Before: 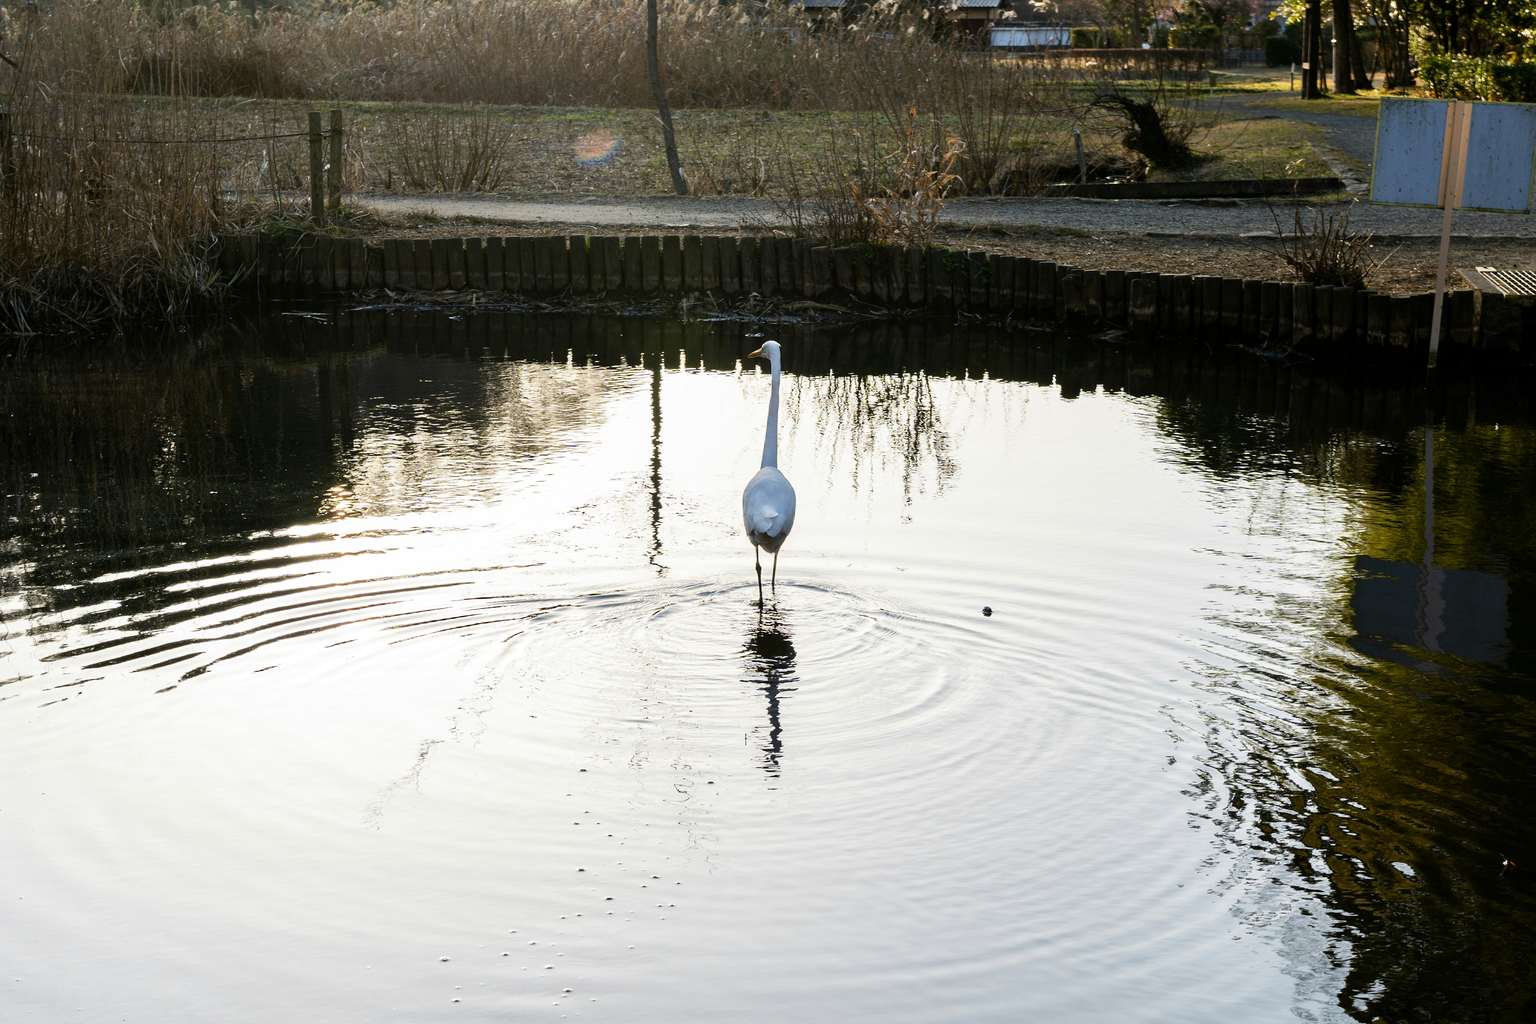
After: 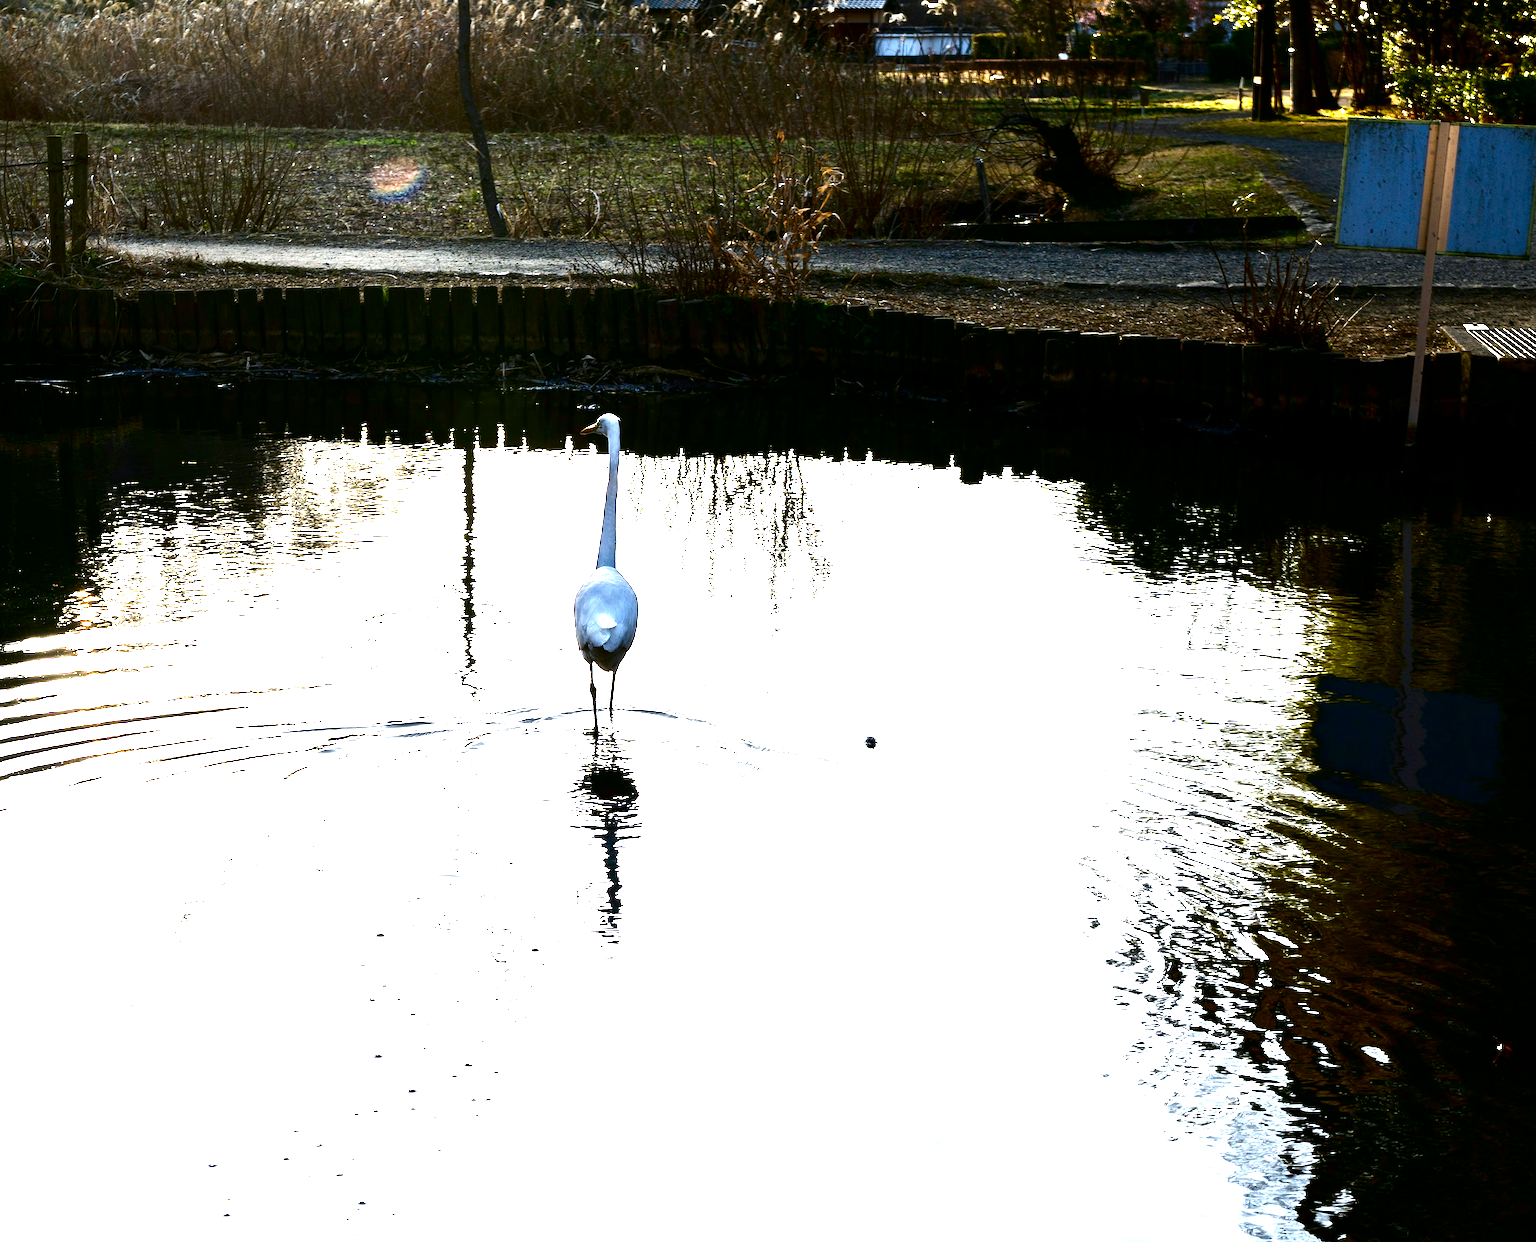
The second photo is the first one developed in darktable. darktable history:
exposure: exposure 1.223 EV, compensate highlight preservation false
contrast brightness saturation: contrast 0.09, brightness -0.59, saturation 0.17
crop: left 17.582%, bottom 0.031%
white balance: red 0.976, blue 1.04
